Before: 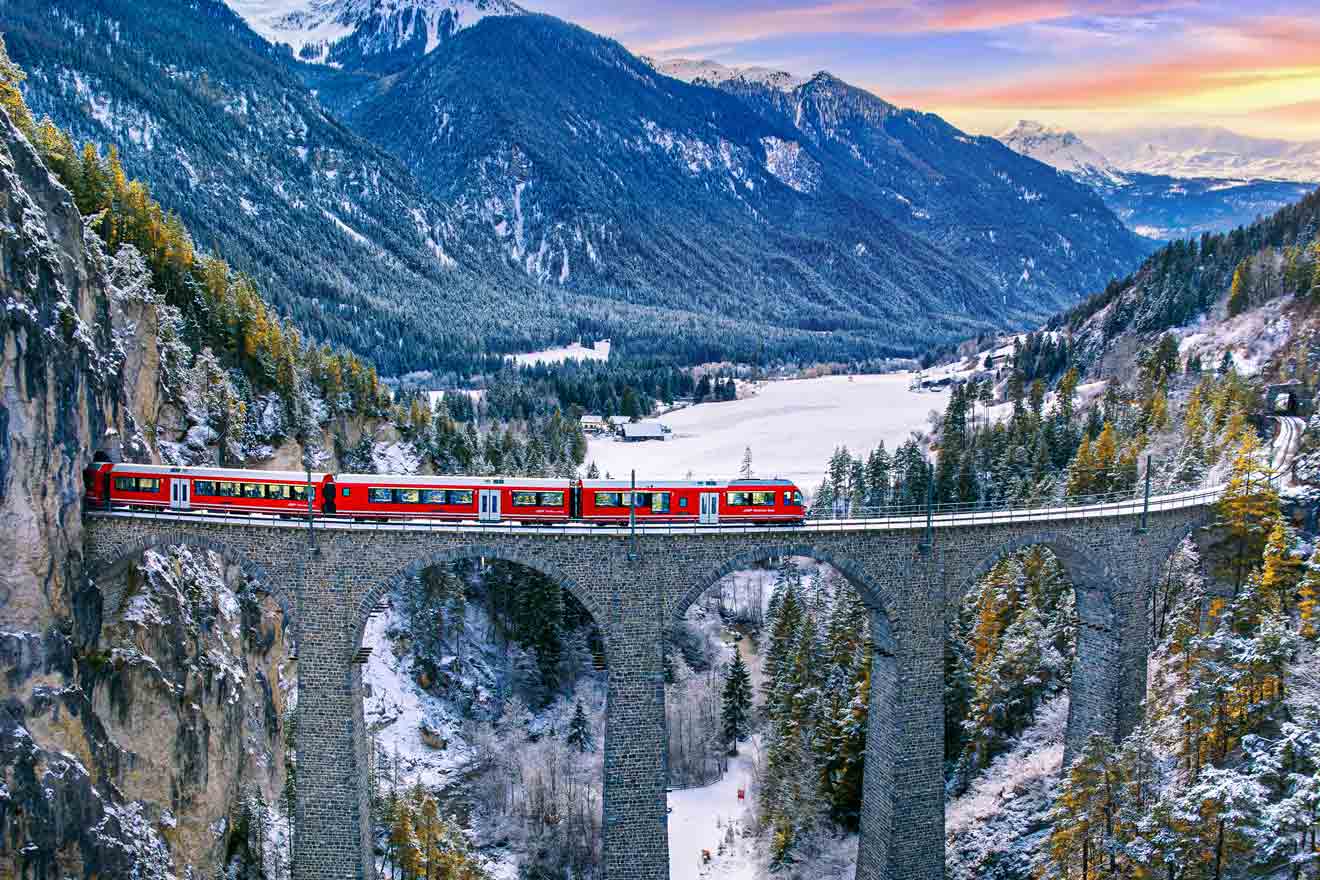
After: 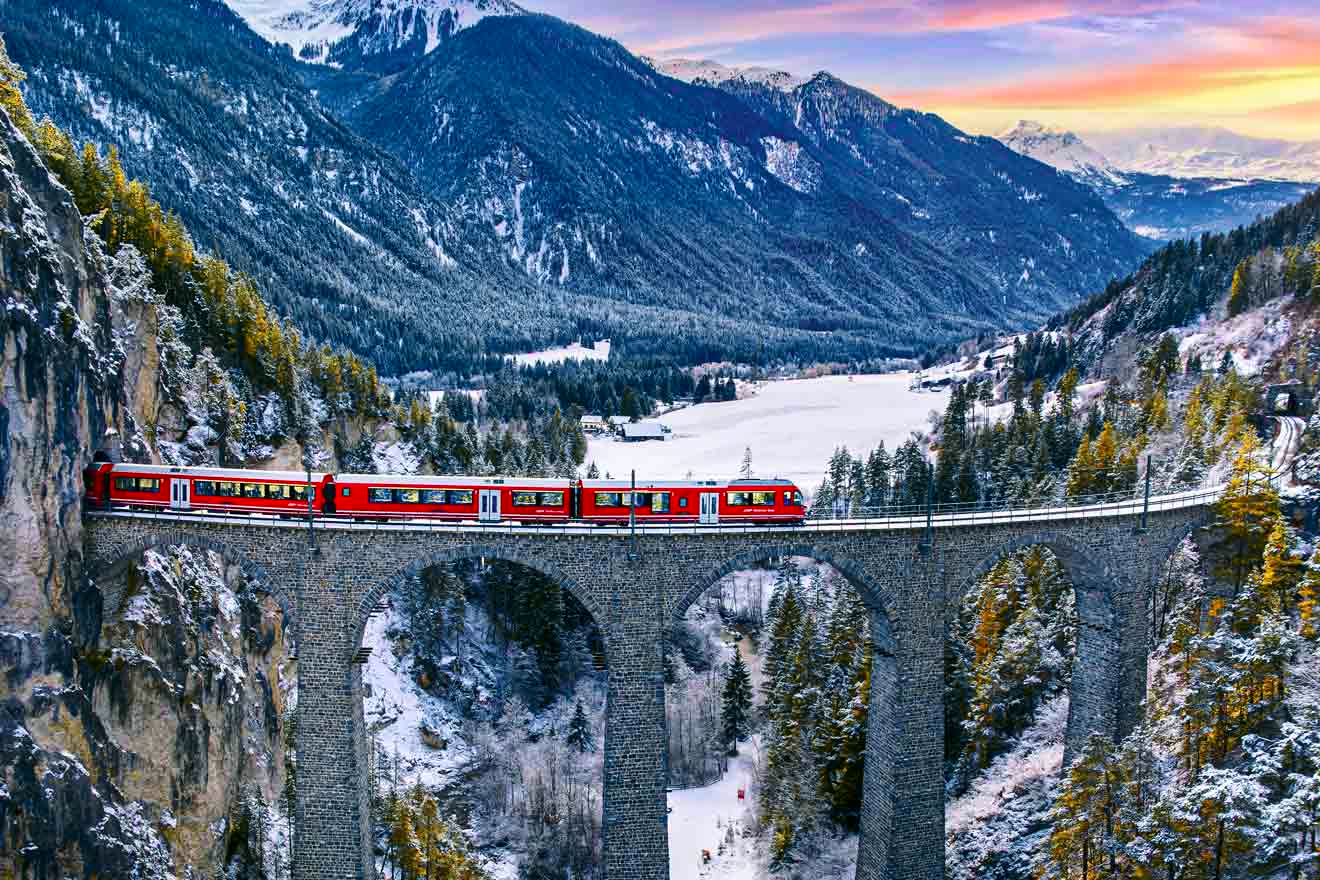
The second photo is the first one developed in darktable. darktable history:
tone curve: curves: ch0 [(0, 0) (0.227, 0.17) (0.766, 0.774) (1, 1)]; ch1 [(0, 0) (0.114, 0.127) (0.437, 0.452) (0.498, 0.495) (0.579, 0.602) (1, 1)]; ch2 [(0, 0) (0.233, 0.259) (0.493, 0.492) (0.568, 0.596) (1, 1)], color space Lab, independent channels, preserve colors none
